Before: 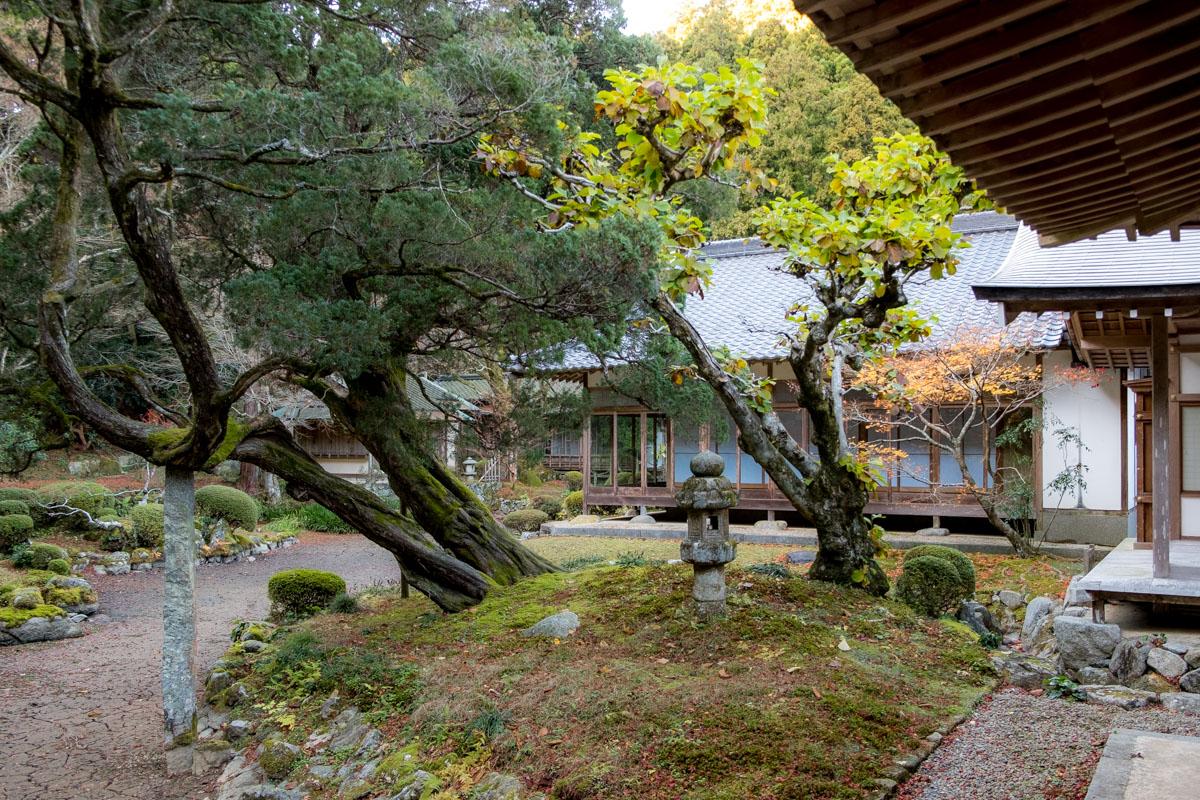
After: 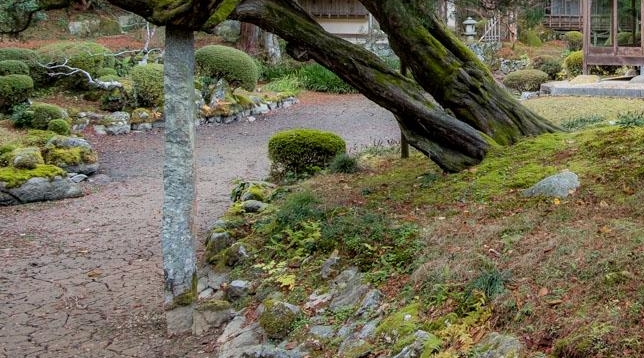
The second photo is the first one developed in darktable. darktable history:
crop and rotate: top 55.053%, right 46.332%, bottom 0.129%
